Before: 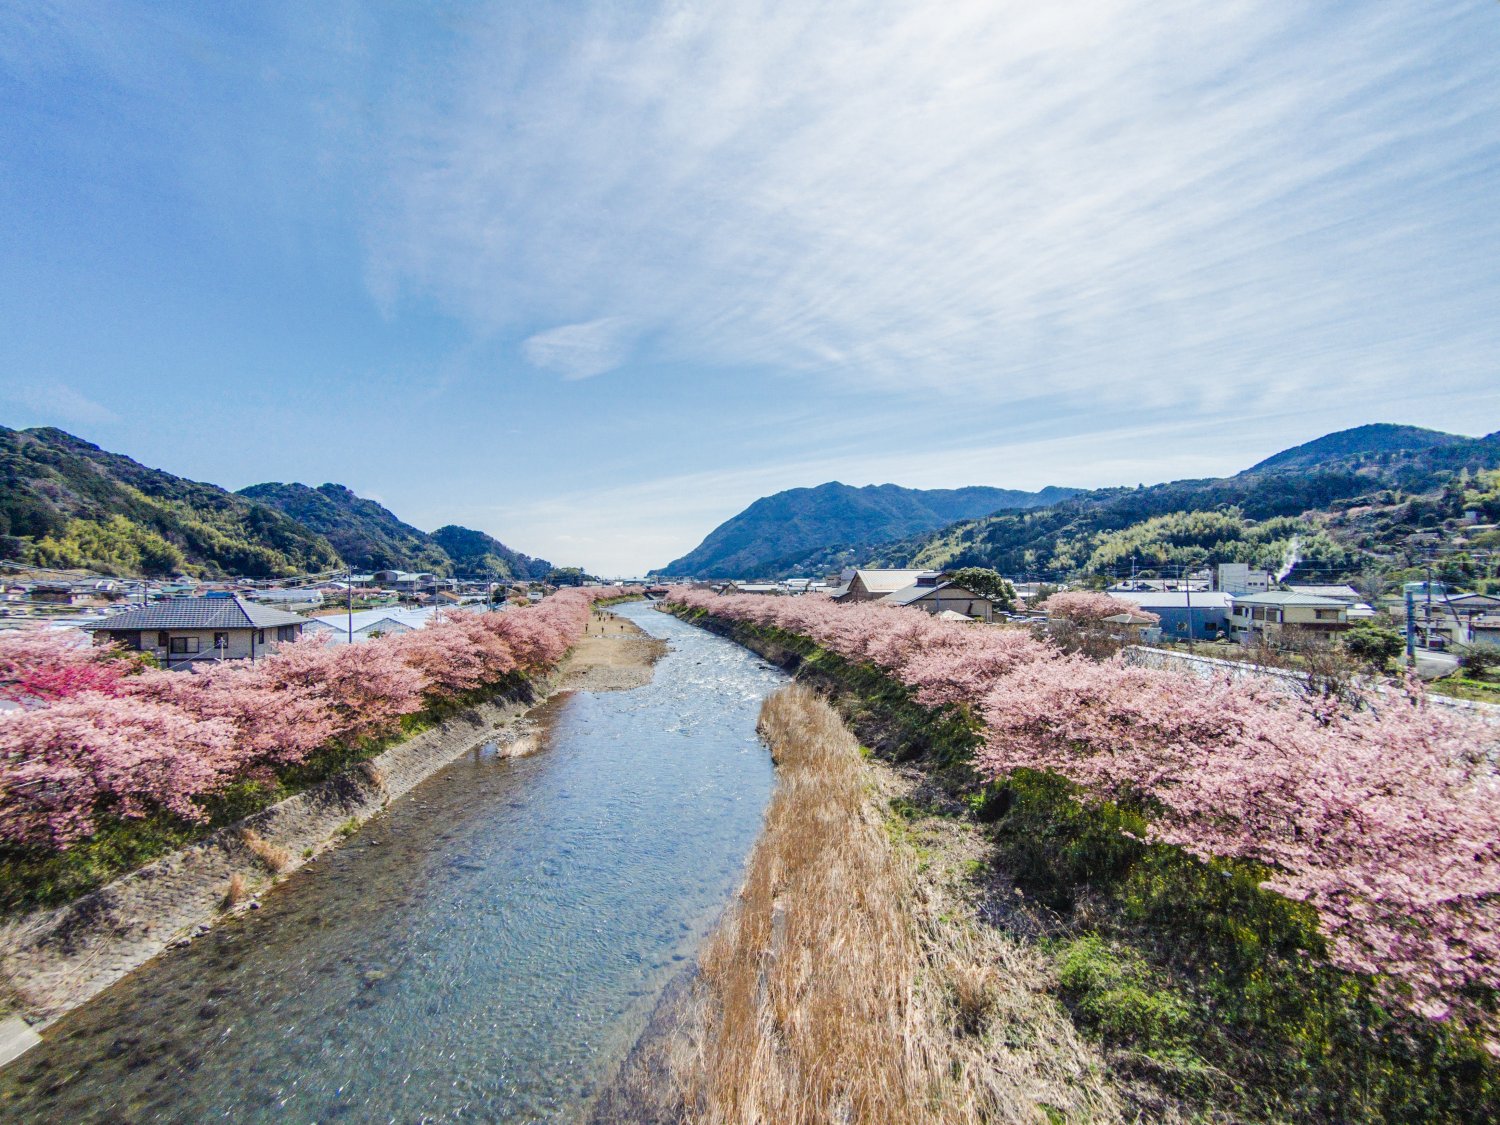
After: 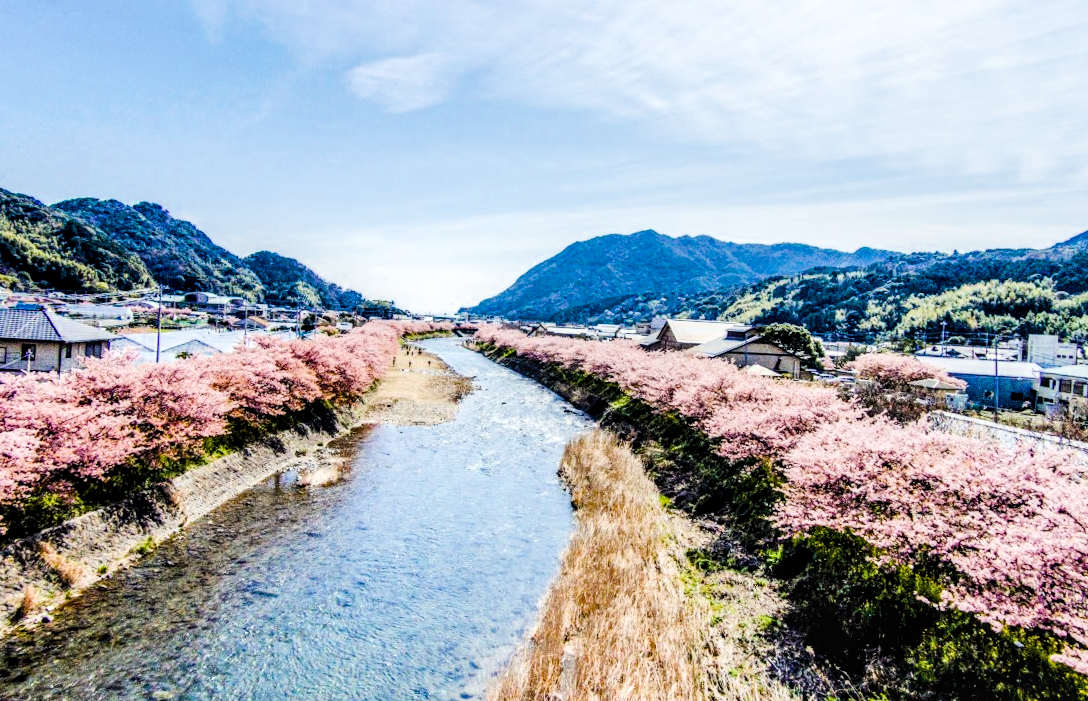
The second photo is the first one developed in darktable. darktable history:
local contrast: highlights 35%, detail 135%
tone equalizer: -8 EV -1.12 EV, -7 EV -1.05 EV, -6 EV -0.836 EV, -5 EV -0.549 EV, -3 EV 0.571 EV, -2 EV 0.863 EV, -1 EV 1.01 EV, +0 EV 1.08 EV, edges refinement/feathering 500, mask exposure compensation -1.57 EV, preserve details no
crop and rotate: angle -3.36°, left 9.783%, top 20.772%, right 12.107%, bottom 12.075%
color balance rgb: shadows lift › chroma 2.01%, shadows lift › hue 248.49°, linear chroma grading › global chroma 9.849%, perceptual saturation grading › global saturation 20%, perceptual saturation grading › highlights -25.708%, perceptual saturation grading › shadows 50.444%, perceptual brilliance grading › global brilliance -5.713%, perceptual brilliance grading › highlights 24.635%, perceptual brilliance grading › mid-tones 7.032%, perceptual brilliance grading › shadows -4.961%, global vibrance 20.645%
filmic rgb: black relative exposure -4.33 EV, white relative exposure 4.56 EV, threshold 3.03 EV, hardness 2.37, contrast 1.058, contrast in shadows safe, enable highlight reconstruction true
